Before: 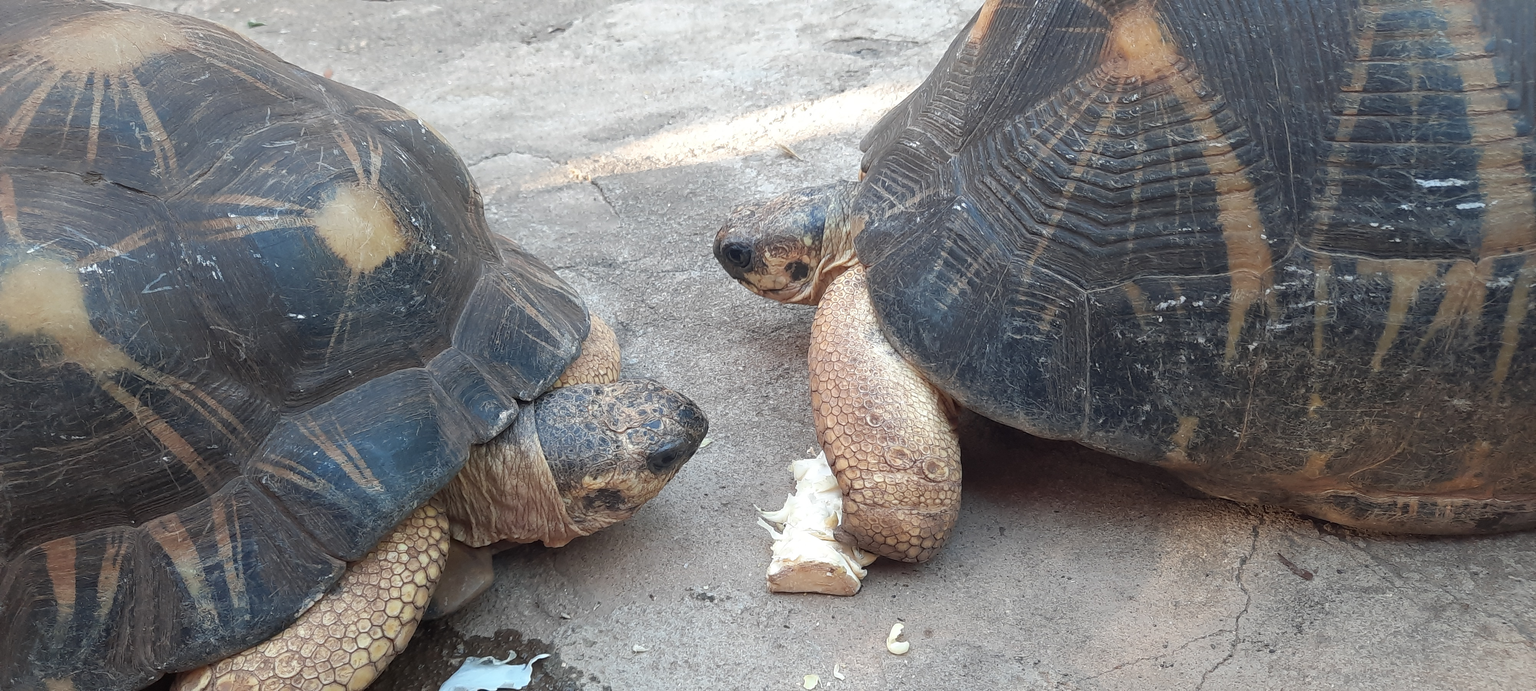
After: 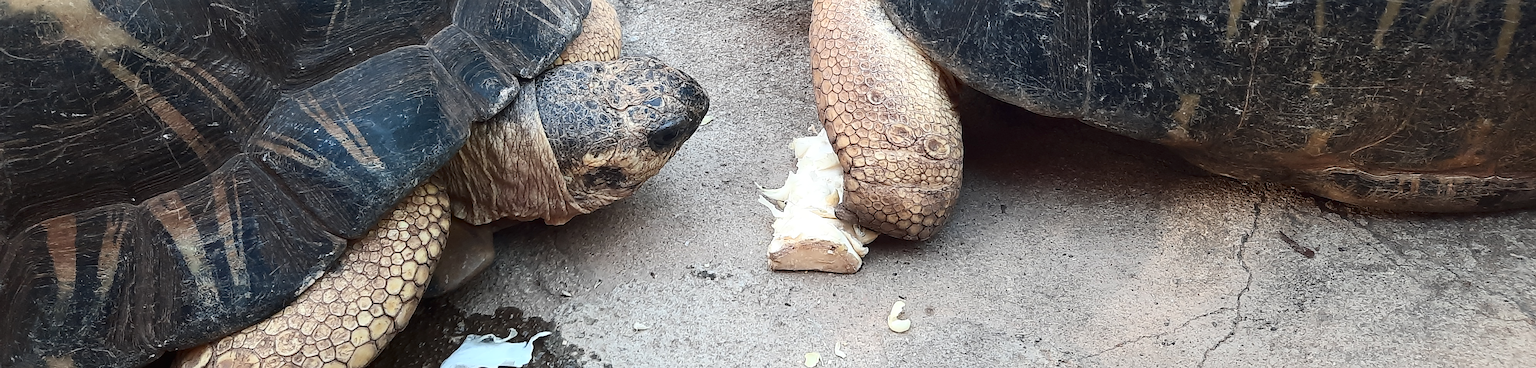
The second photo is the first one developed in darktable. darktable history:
crop and rotate: top 46.732%, right 0.093%
contrast brightness saturation: contrast 0.29
exposure: black level correction 0, compensate highlight preservation false
sharpen: on, module defaults
